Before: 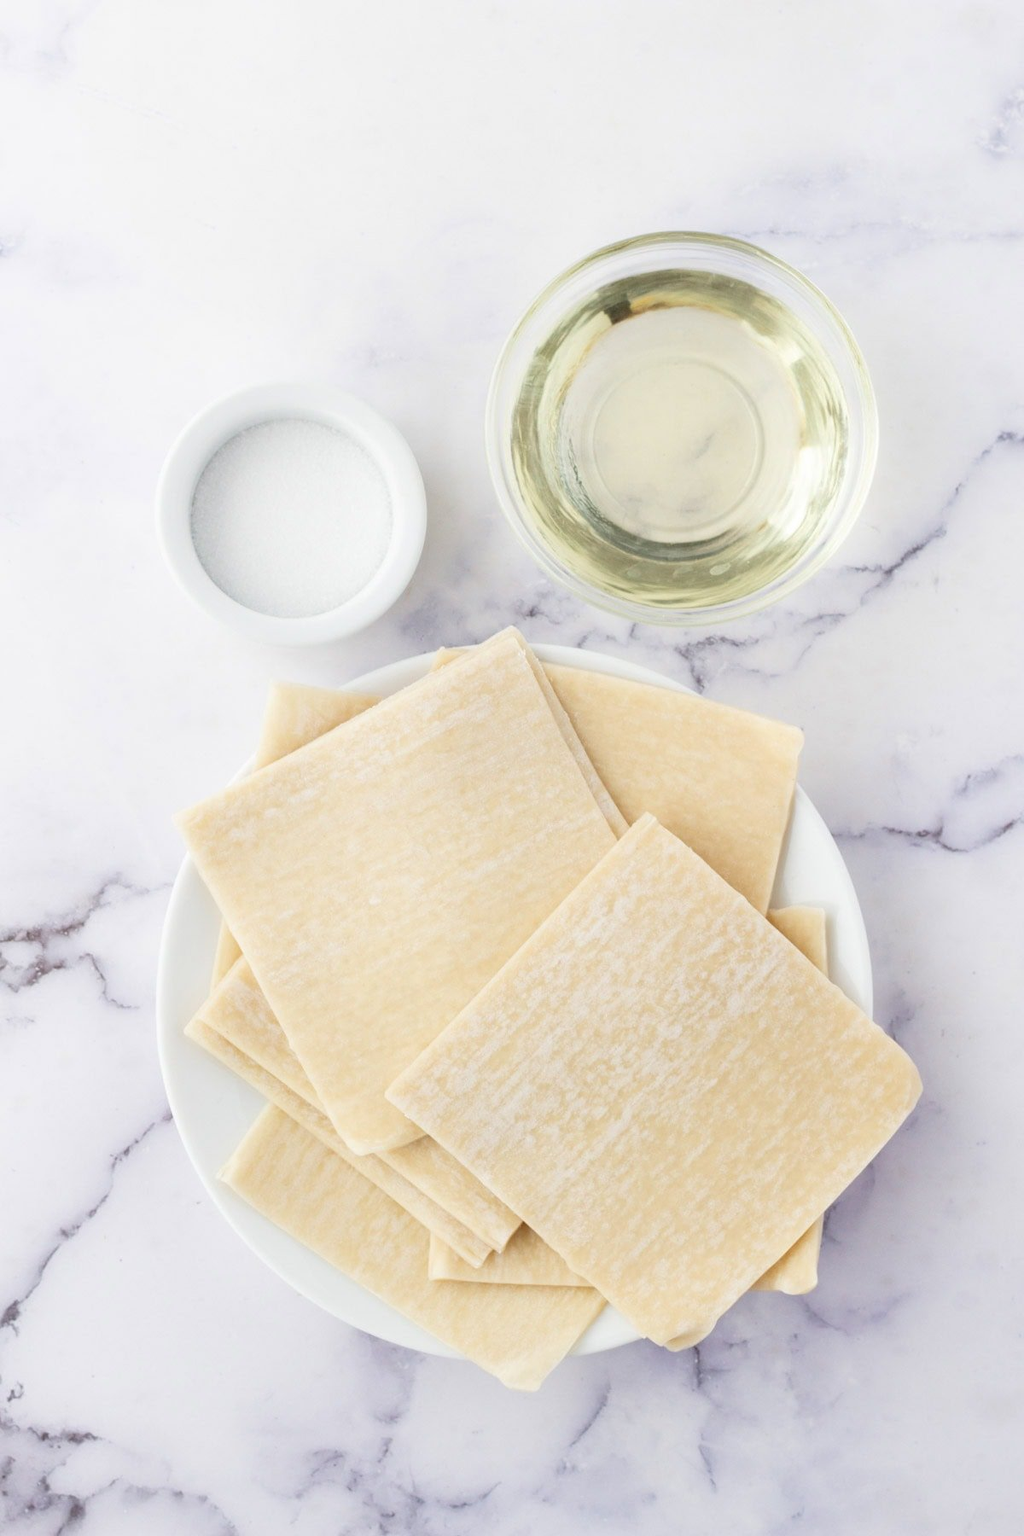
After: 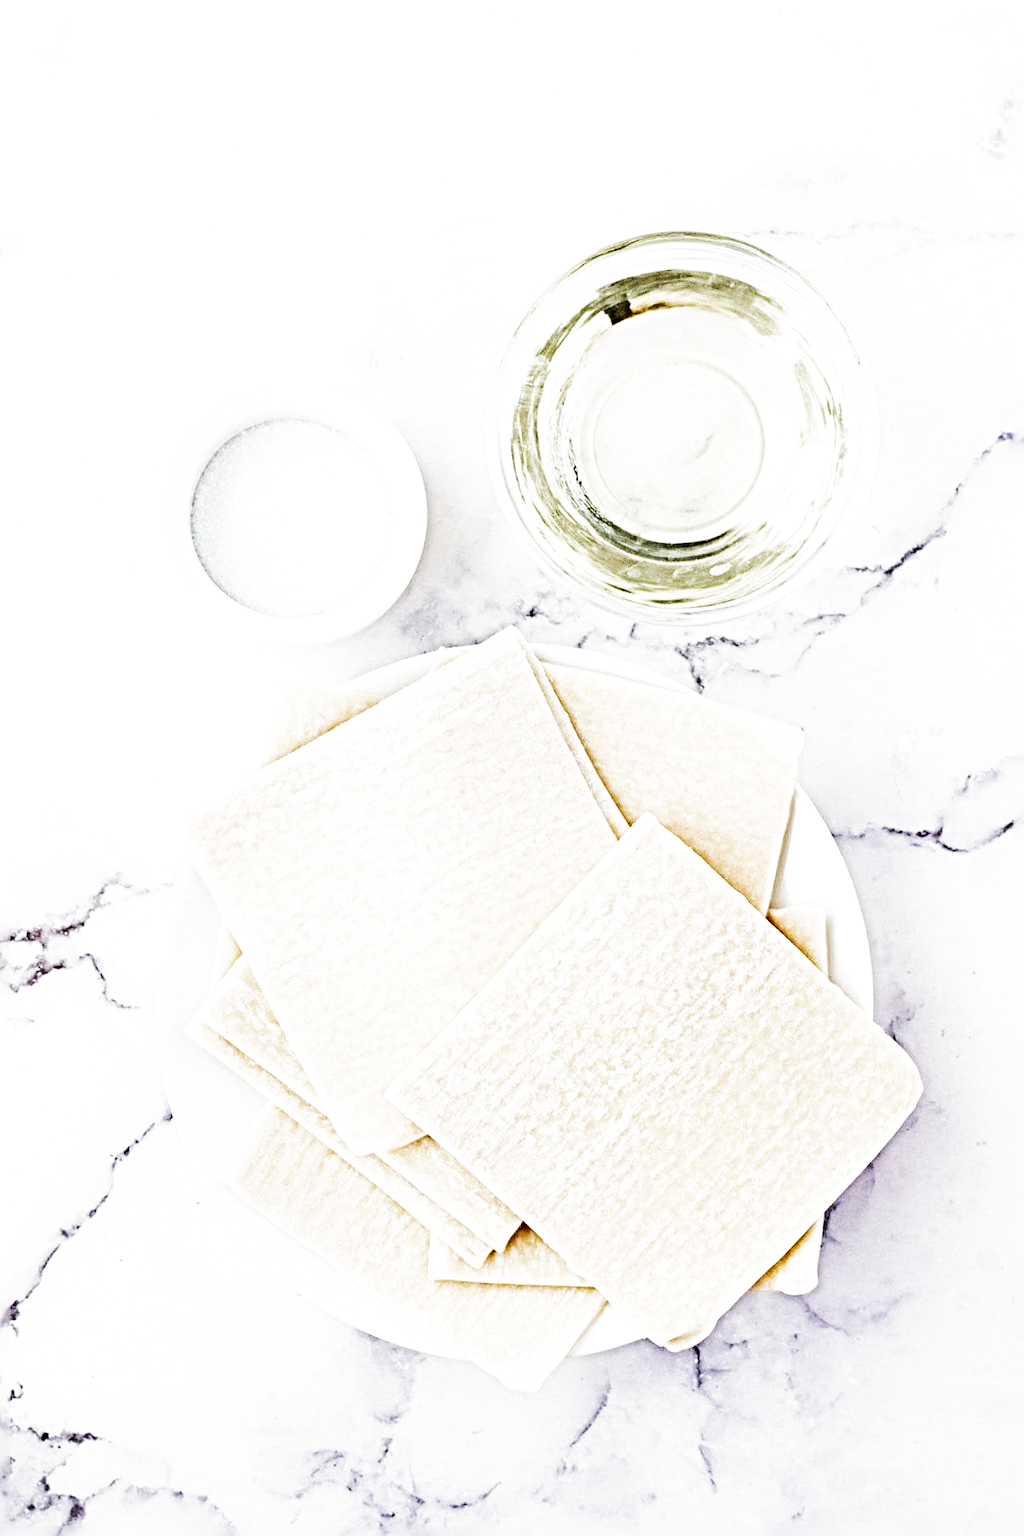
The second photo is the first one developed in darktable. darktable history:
tone curve: curves: ch0 [(0, 0) (0.003, 0.006) (0.011, 0.01) (0.025, 0.017) (0.044, 0.029) (0.069, 0.043) (0.1, 0.064) (0.136, 0.091) (0.177, 0.128) (0.224, 0.162) (0.277, 0.206) (0.335, 0.258) (0.399, 0.324) (0.468, 0.404) (0.543, 0.499) (0.623, 0.595) (0.709, 0.693) (0.801, 0.786) (0.898, 0.883) (1, 1)], preserve colors none
filmic rgb: middle gray luminance 10%, black relative exposure -8.61 EV, white relative exposure 3.3 EV, threshold 6 EV, target black luminance 0%, hardness 5.2, latitude 44.69%, contrast 1.302, highlights saturation mix 5%, shadows ↔ highlights balance 24.64%, add noise in highlights 0, preserve chrominance no, color science v3 (2019), use custom middle-gray values true, iterations of high-quality reconstruction 0, contrast in highlights soft, enable highlight reconstruction true
sharpen: radius 6.3, amount 1.8, threshold 0
